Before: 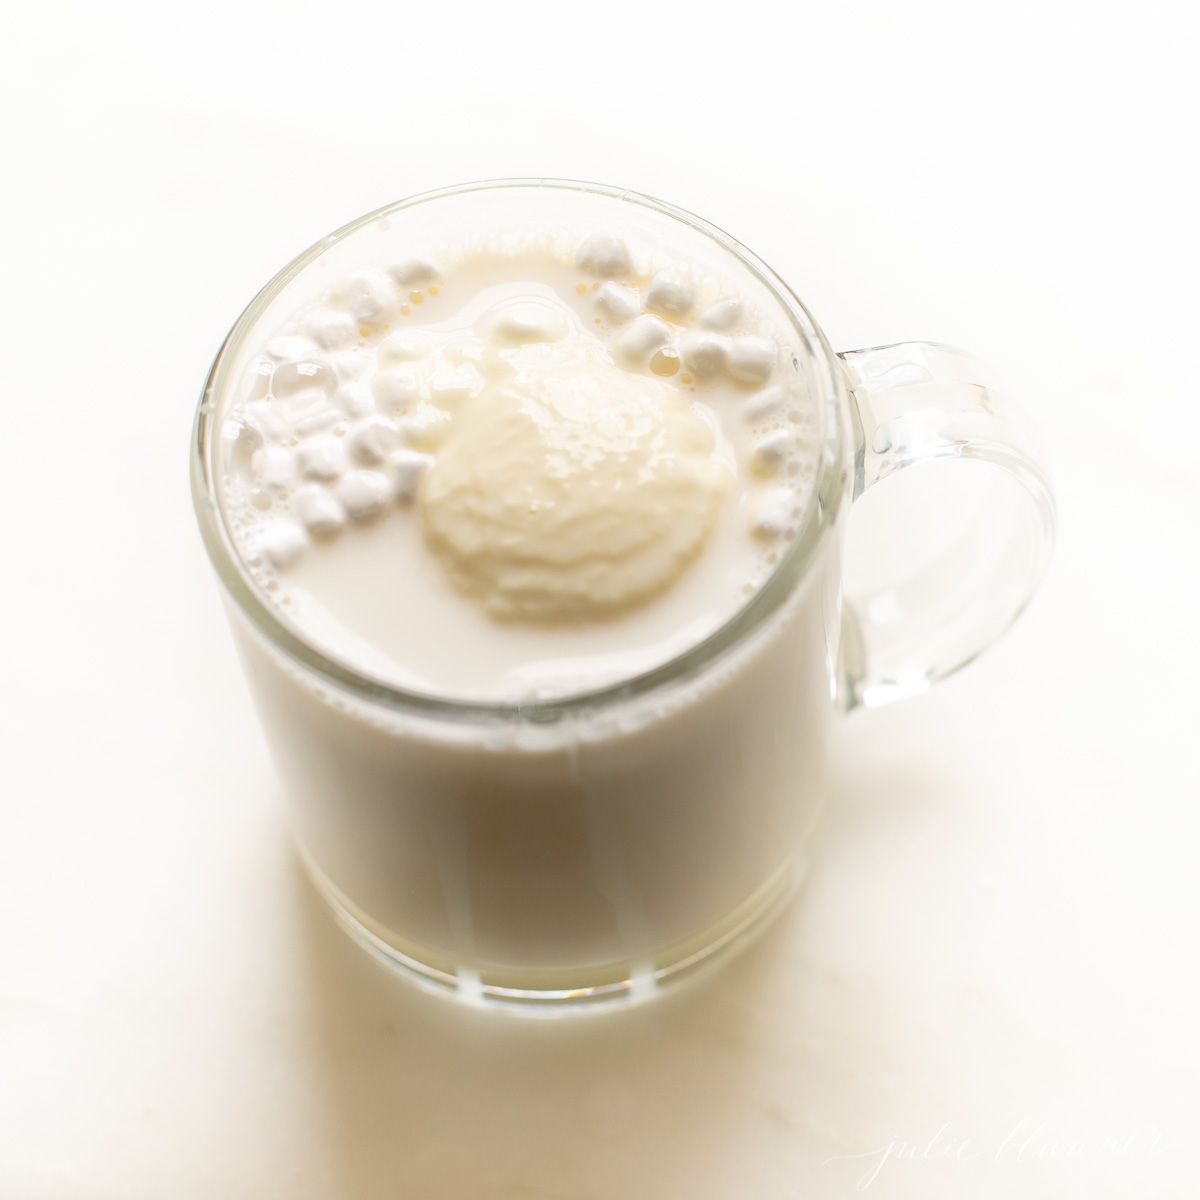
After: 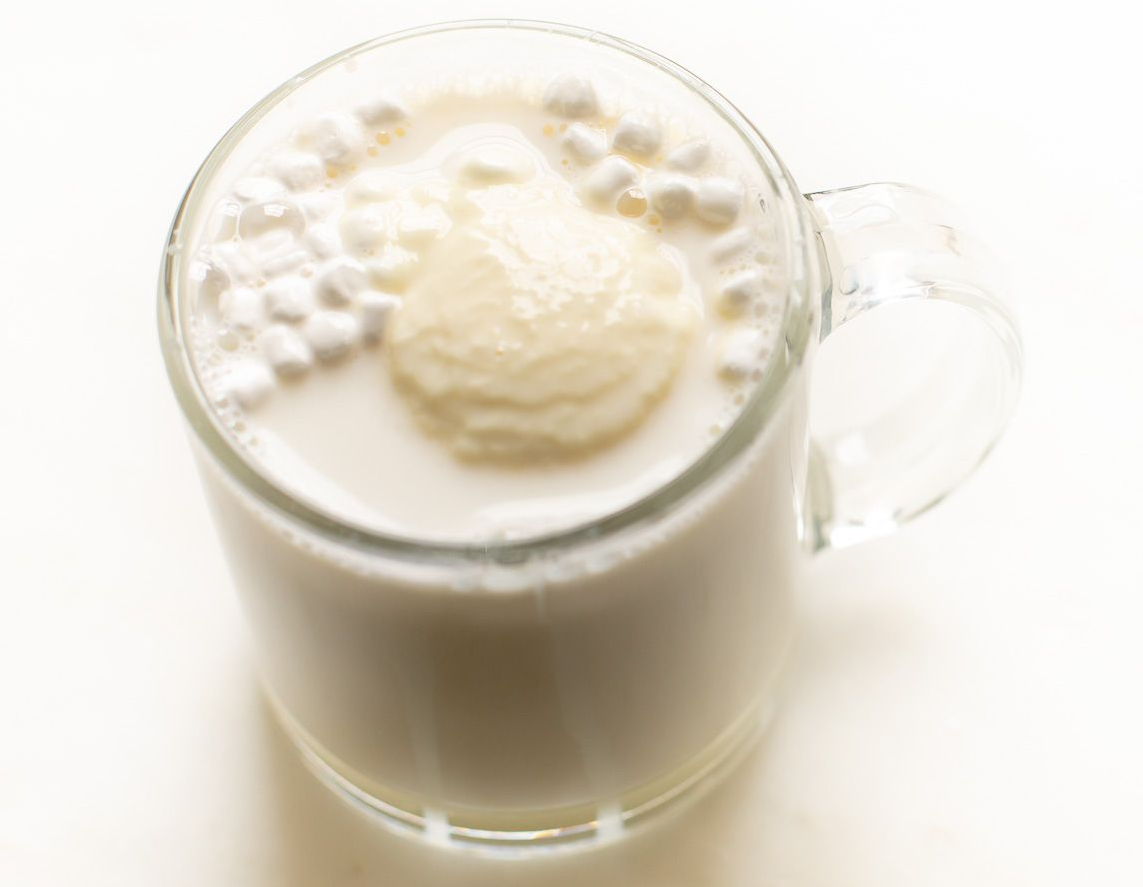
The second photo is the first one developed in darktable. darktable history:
crop and rotate: left 2.819%, top 13.271%, right 1.864%, bottom 12.758%
